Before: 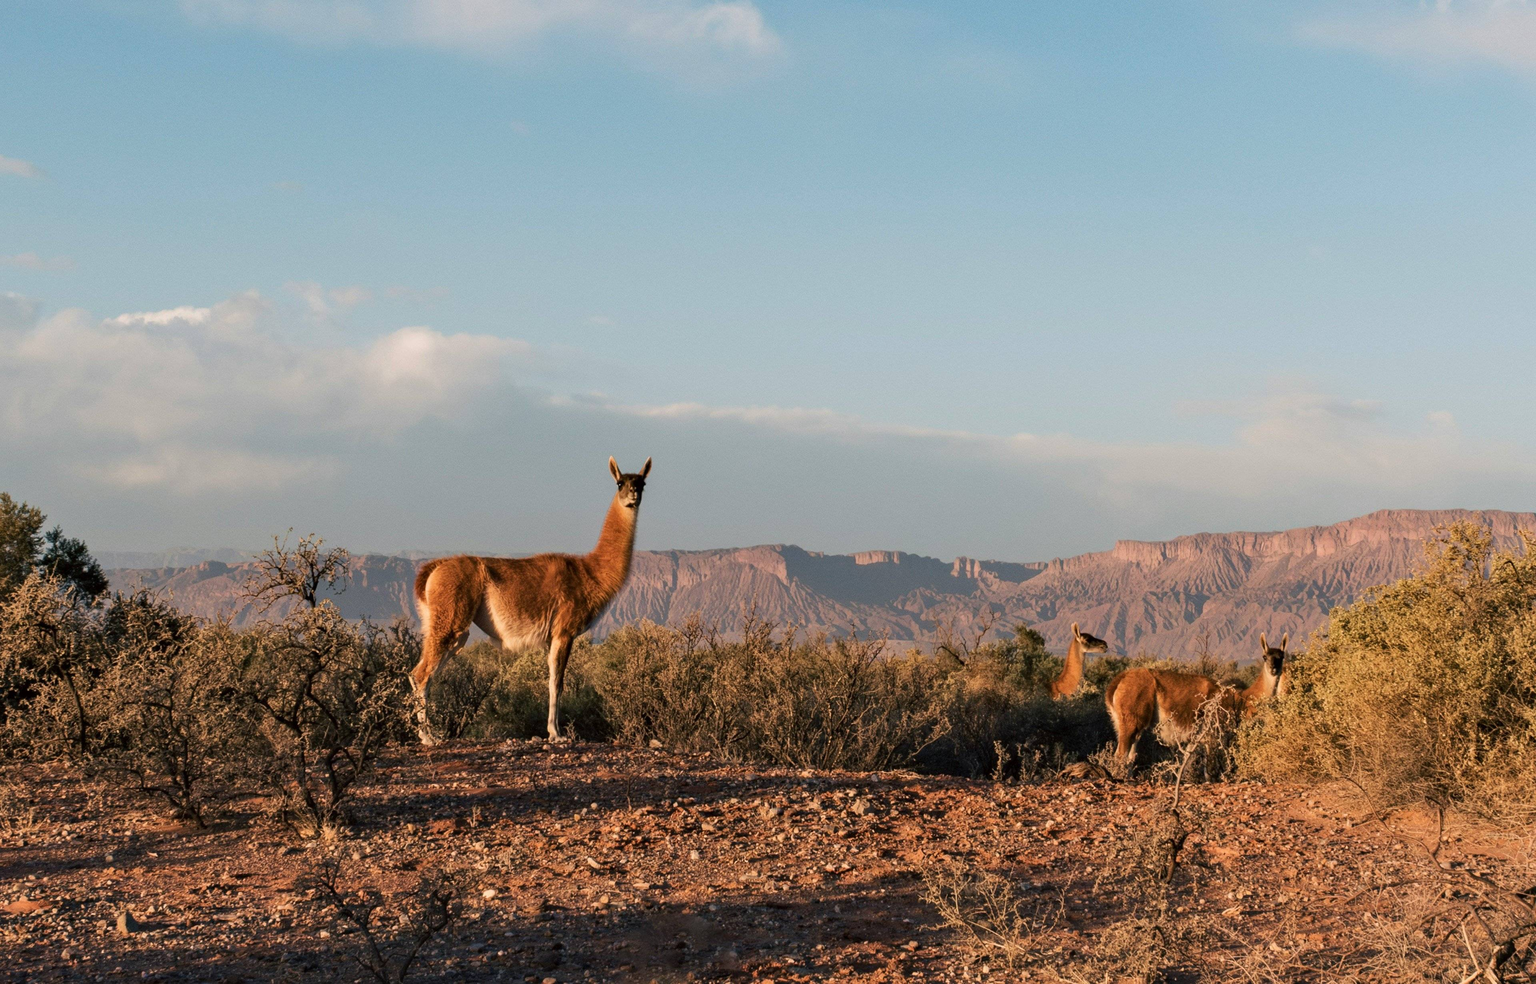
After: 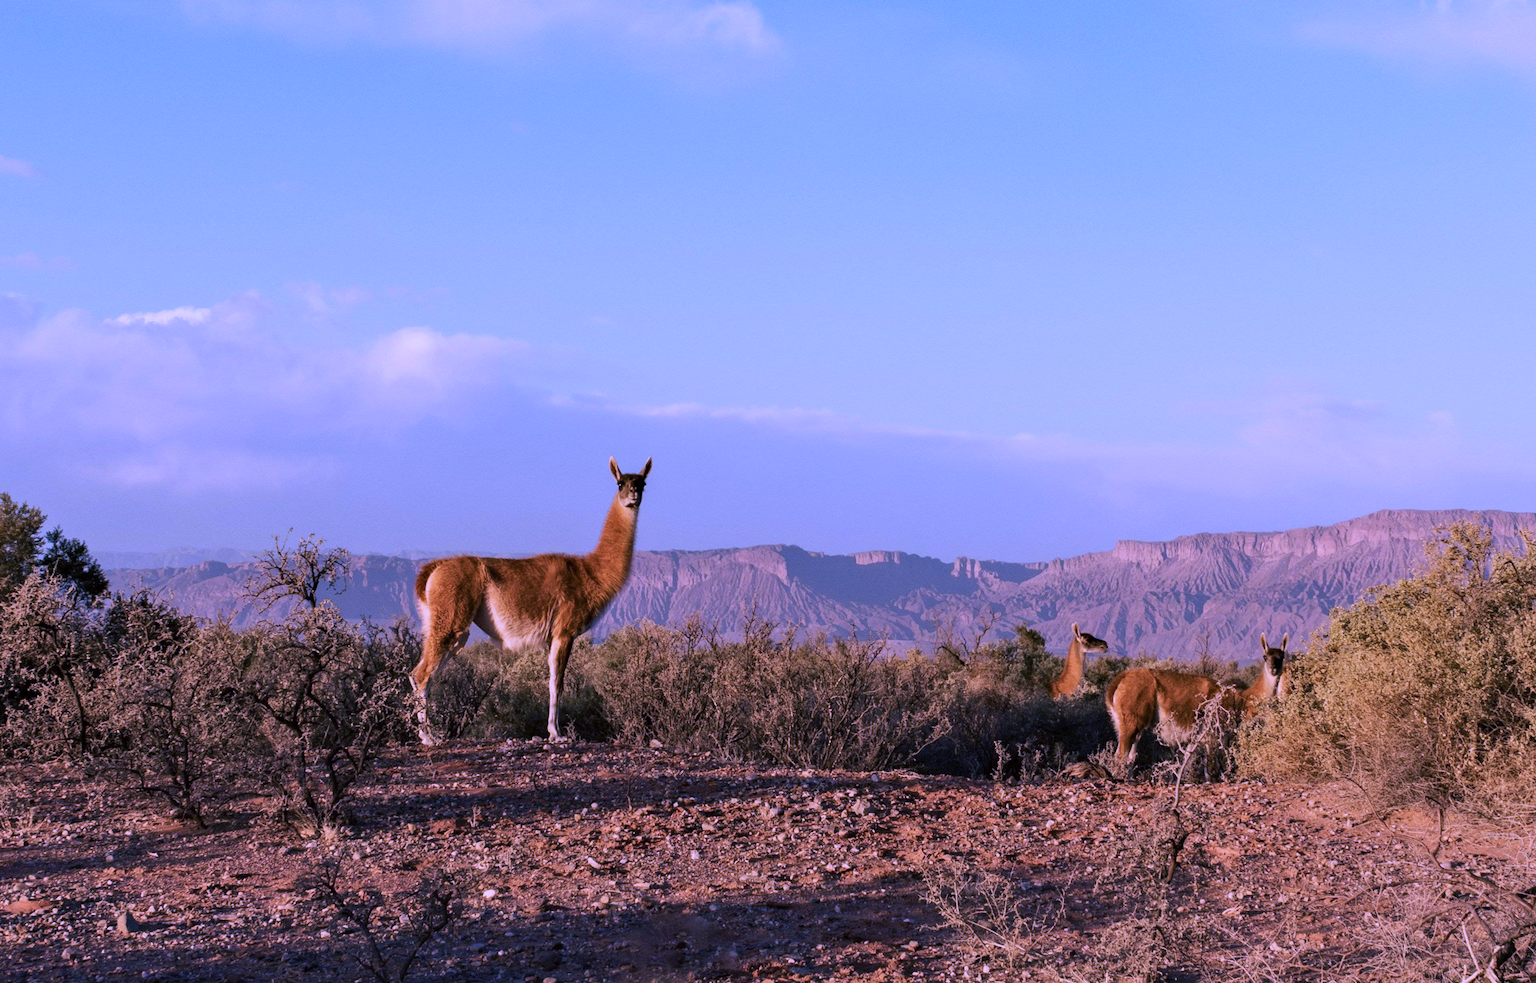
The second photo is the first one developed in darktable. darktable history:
exposure: exposure -0.151 EV, compensate highlight preservation false
white balance: red 0.98, blue 1.61
